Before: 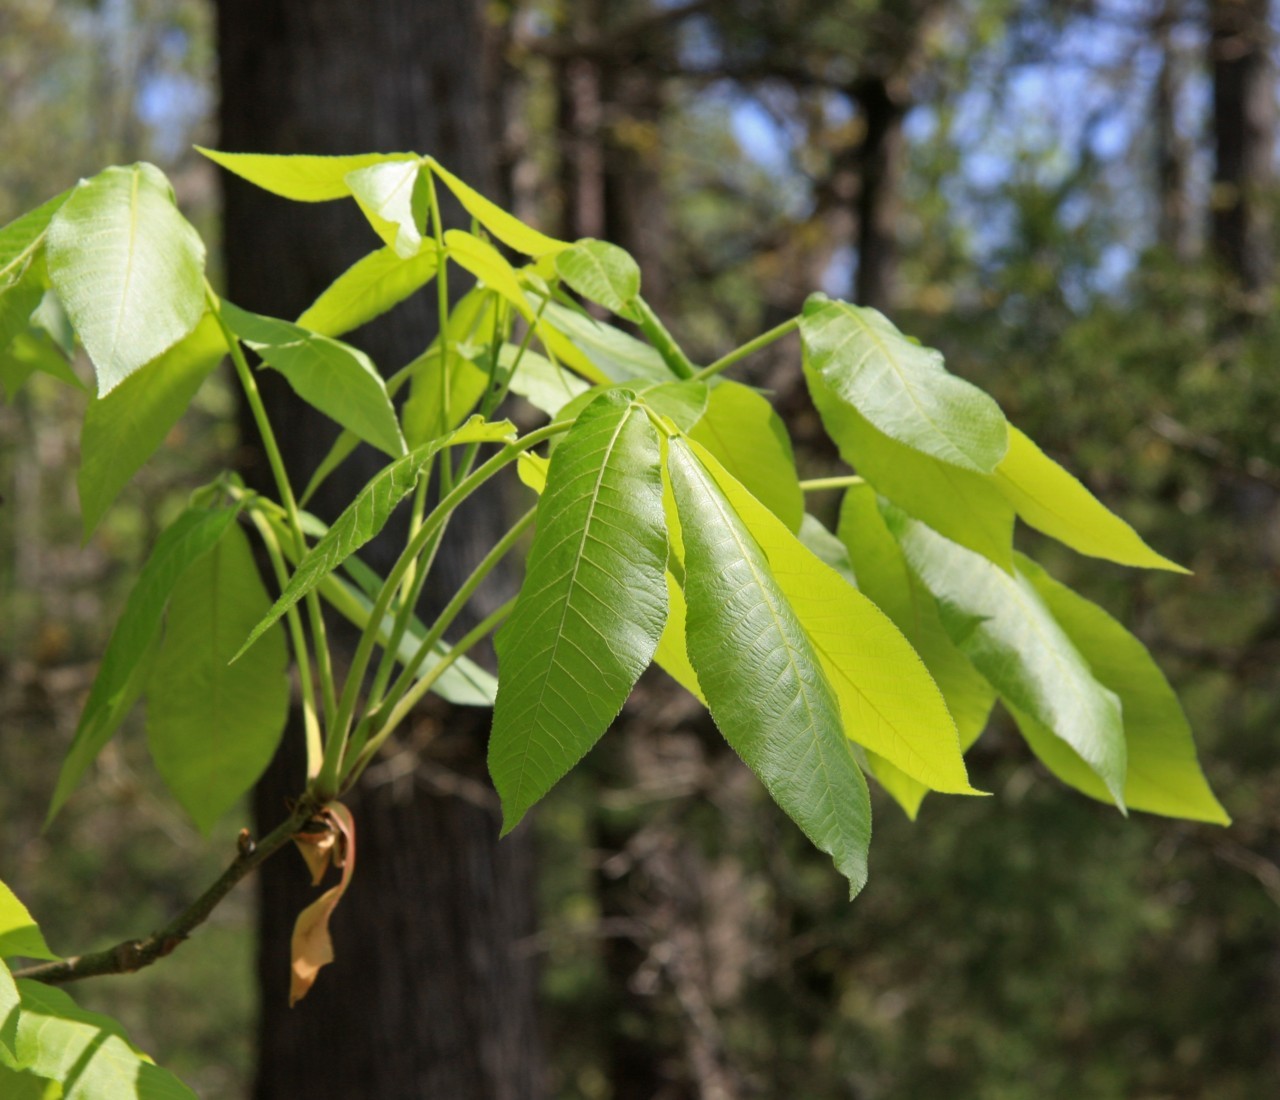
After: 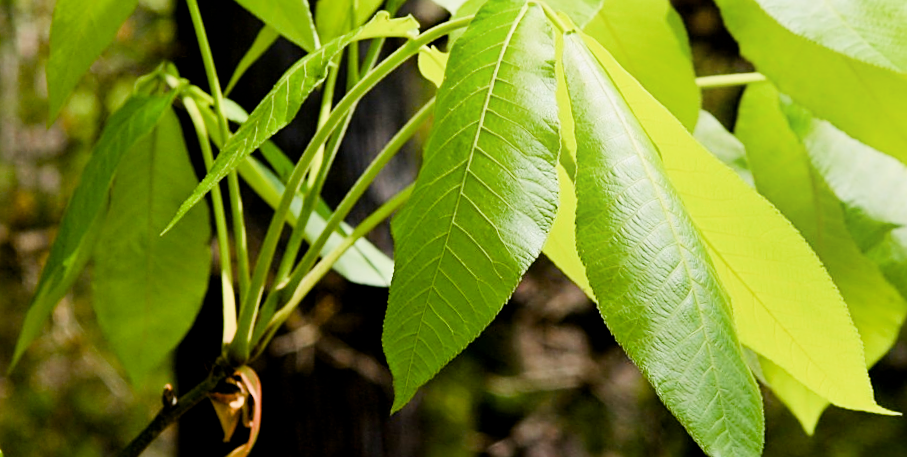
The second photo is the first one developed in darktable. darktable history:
color balance rgb: shadows lift › luminance -9.41%, highlights gain › luminance 17.6%, global offset › luminance -1.45%, perceptual saturation grading › highlights -17.77%, perceptual saturation grading › mid-tones 33.1%, perceptual saturation grading › shadows 50.52%, global vibrance 24.22%
exposure: black level correction 0.001, exposure 0.5 EV, compensate exposure bias true, compensate highlight preservation false
crop: top 36.498%, right 27.964%, bottom 14.995%
sharpen: on, module defaults
filmic rgb: black relative exposure -7.5 EV, white relative exposure 5 EV, hardness 3.31, contrast 1.3, contrast in shadows safe
shadows and highlights: radius 93.07, shadows -14.46, white point adjustment 0.23, highlights 31.48, compress 48.23%, highlights color adjustment 52.79%, soften with gaussian
rotate and perspective: rotation 1.69°, lens shift (vertical) -0.023, lens shift (horizontal) -0.291, crop left 0.025, crop right 0.988, crop top 0.092, crop bottom 0.842
